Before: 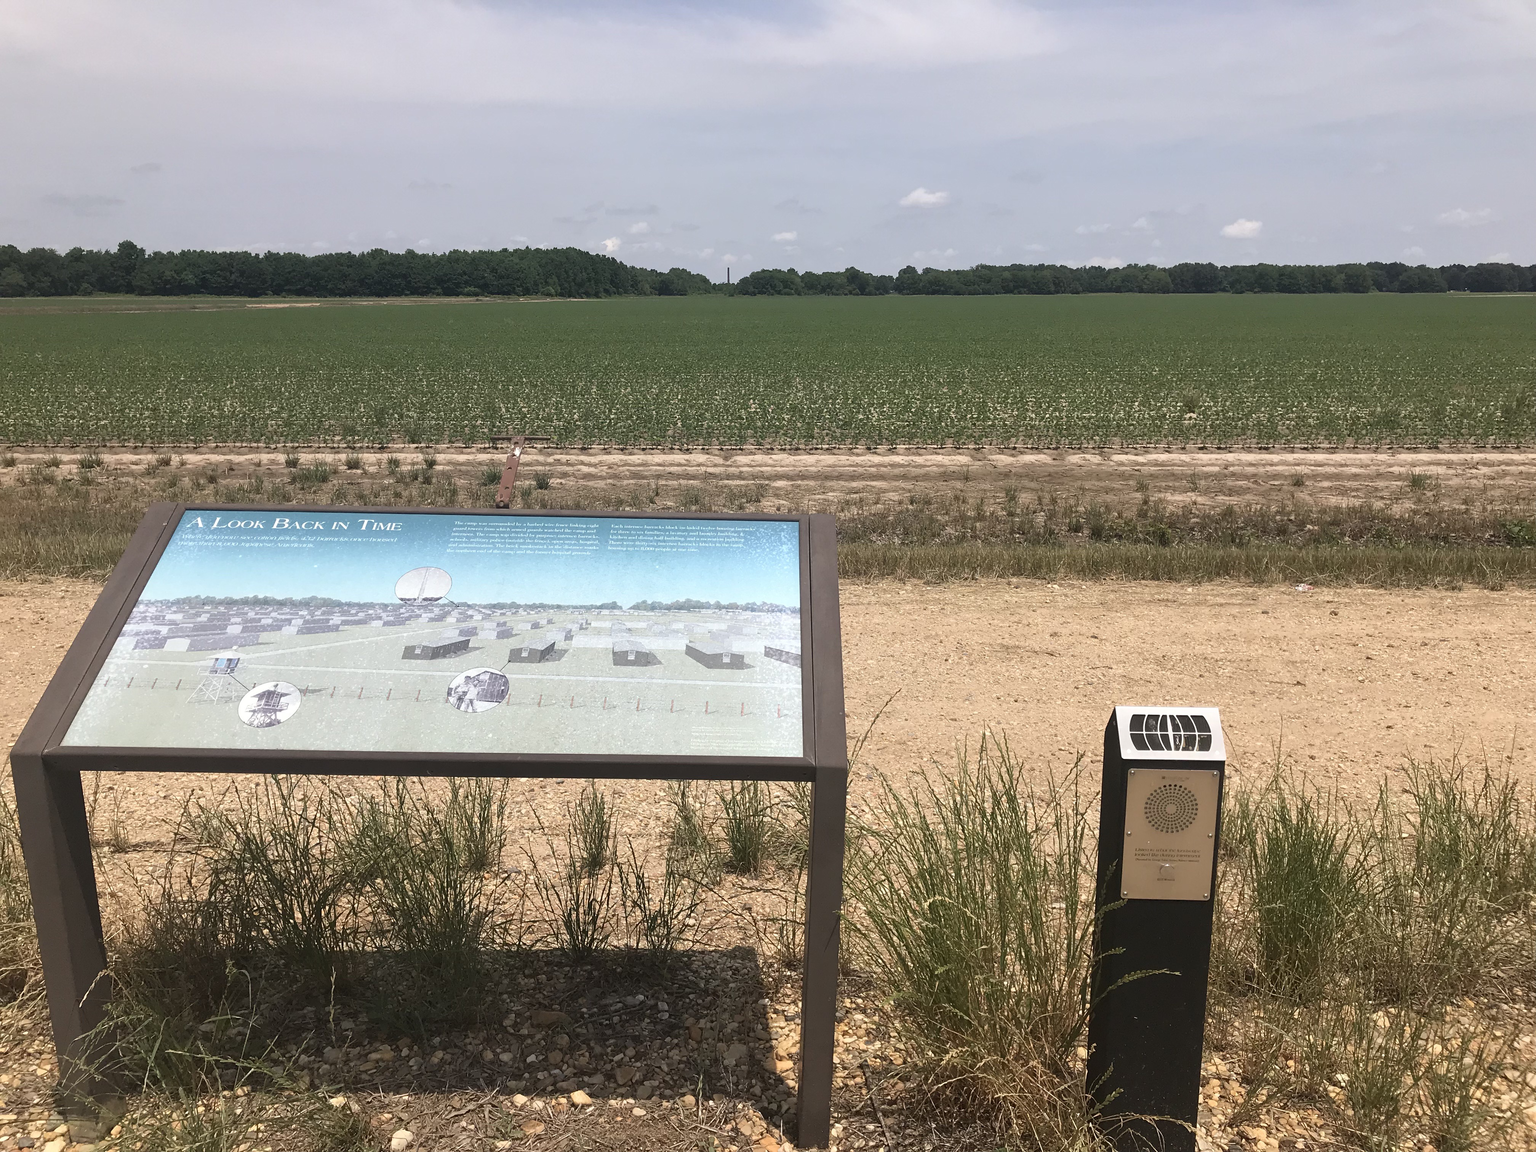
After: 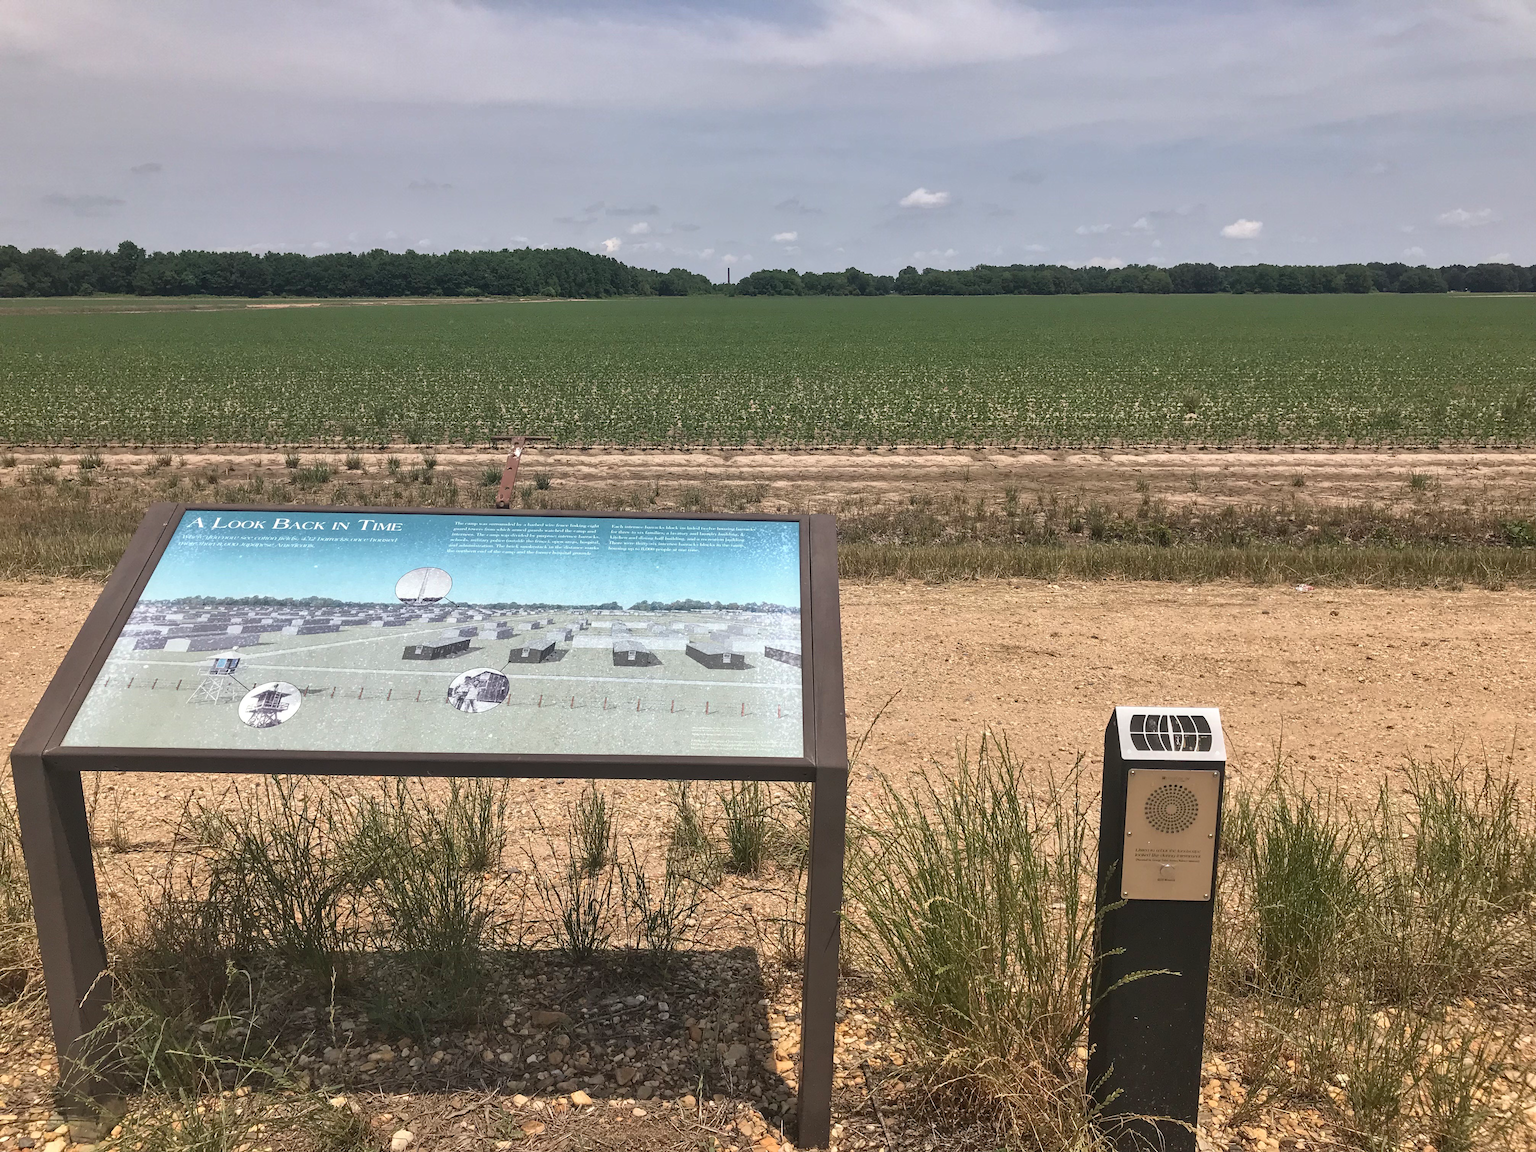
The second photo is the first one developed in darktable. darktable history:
local contrast: detail 116%
shadows and highlights: soften with gaussian
